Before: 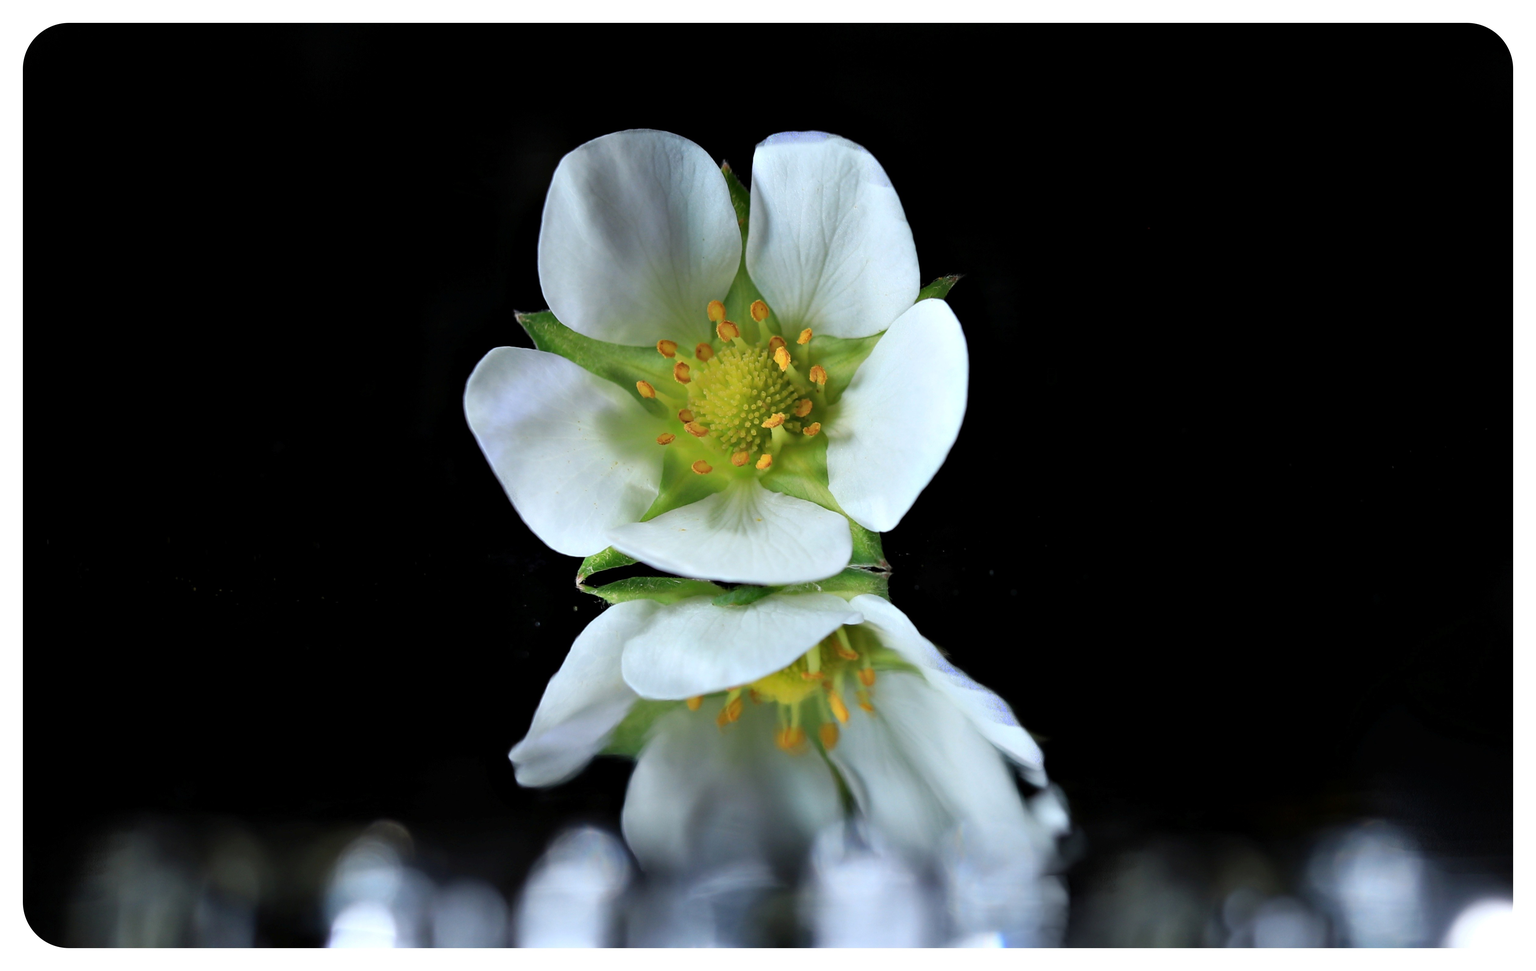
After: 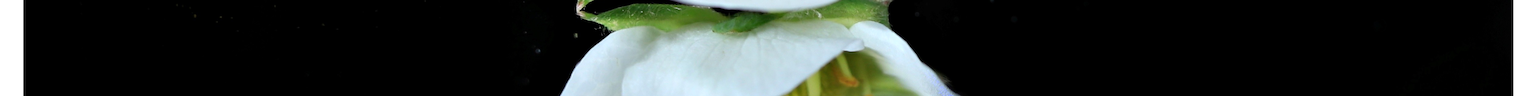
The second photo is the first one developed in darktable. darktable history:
tone equalizer: on, module defaults
crop and rotate: top 59.084%, bottom 30.916%
